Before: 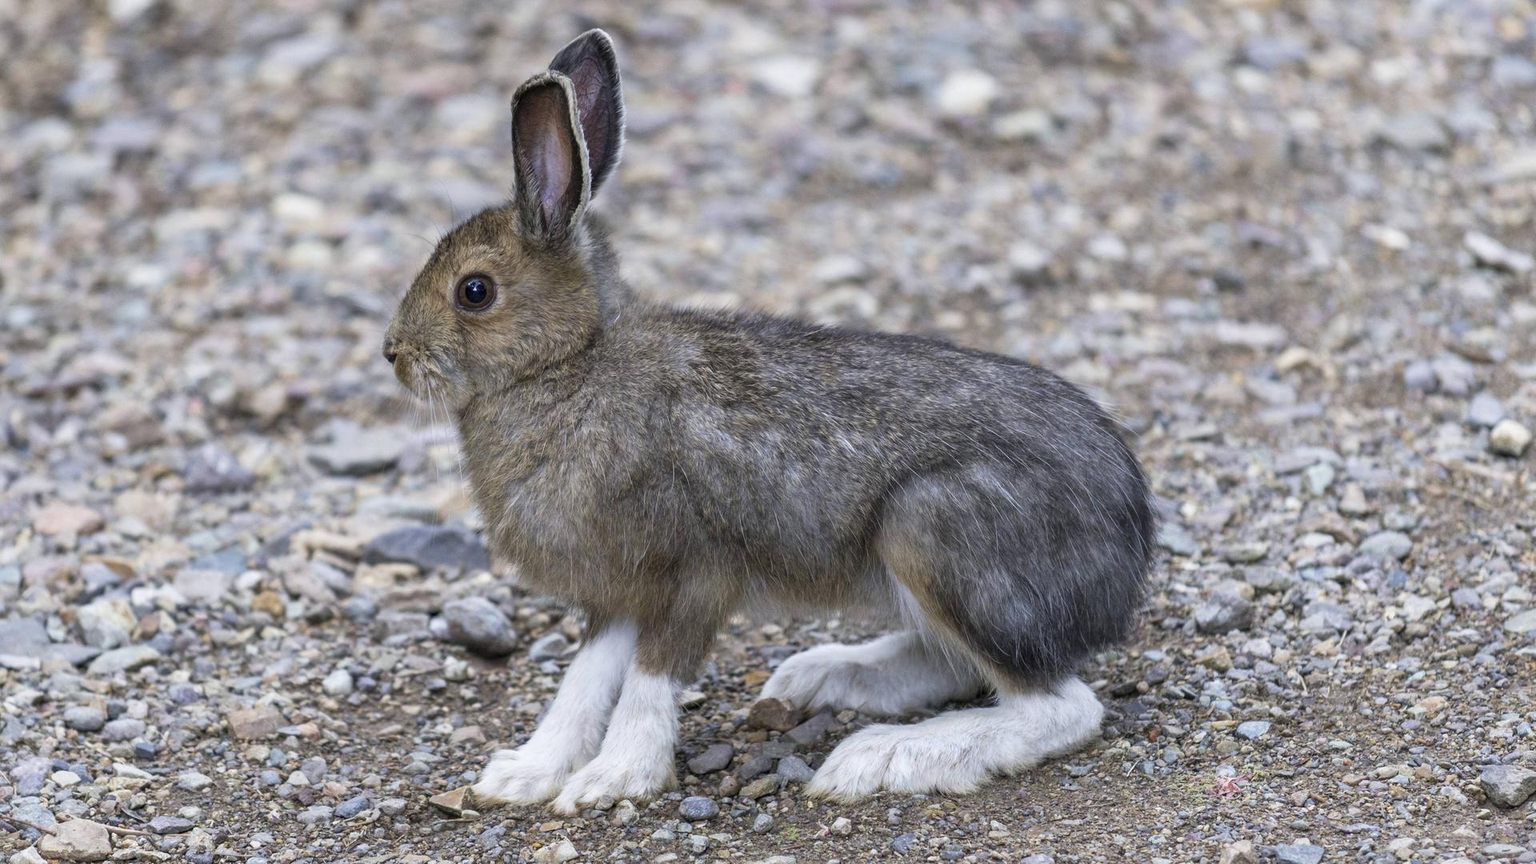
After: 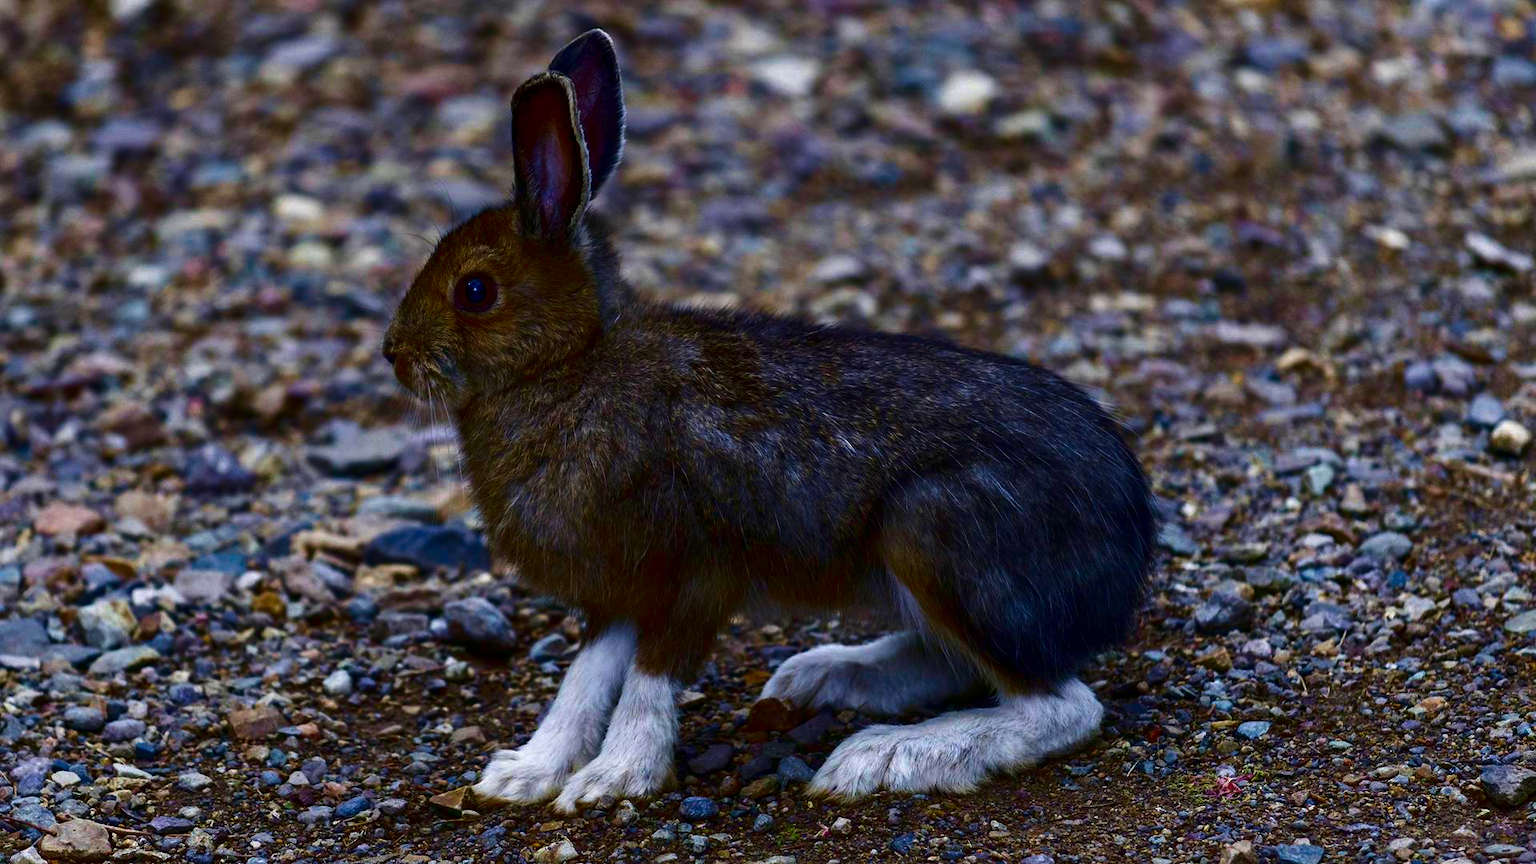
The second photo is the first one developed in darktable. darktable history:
contrast brightness saturation: brightness -0.981, saturation 0.999
velvia: on, module defaults
levels: levels [0, 0.476, 0.951]
